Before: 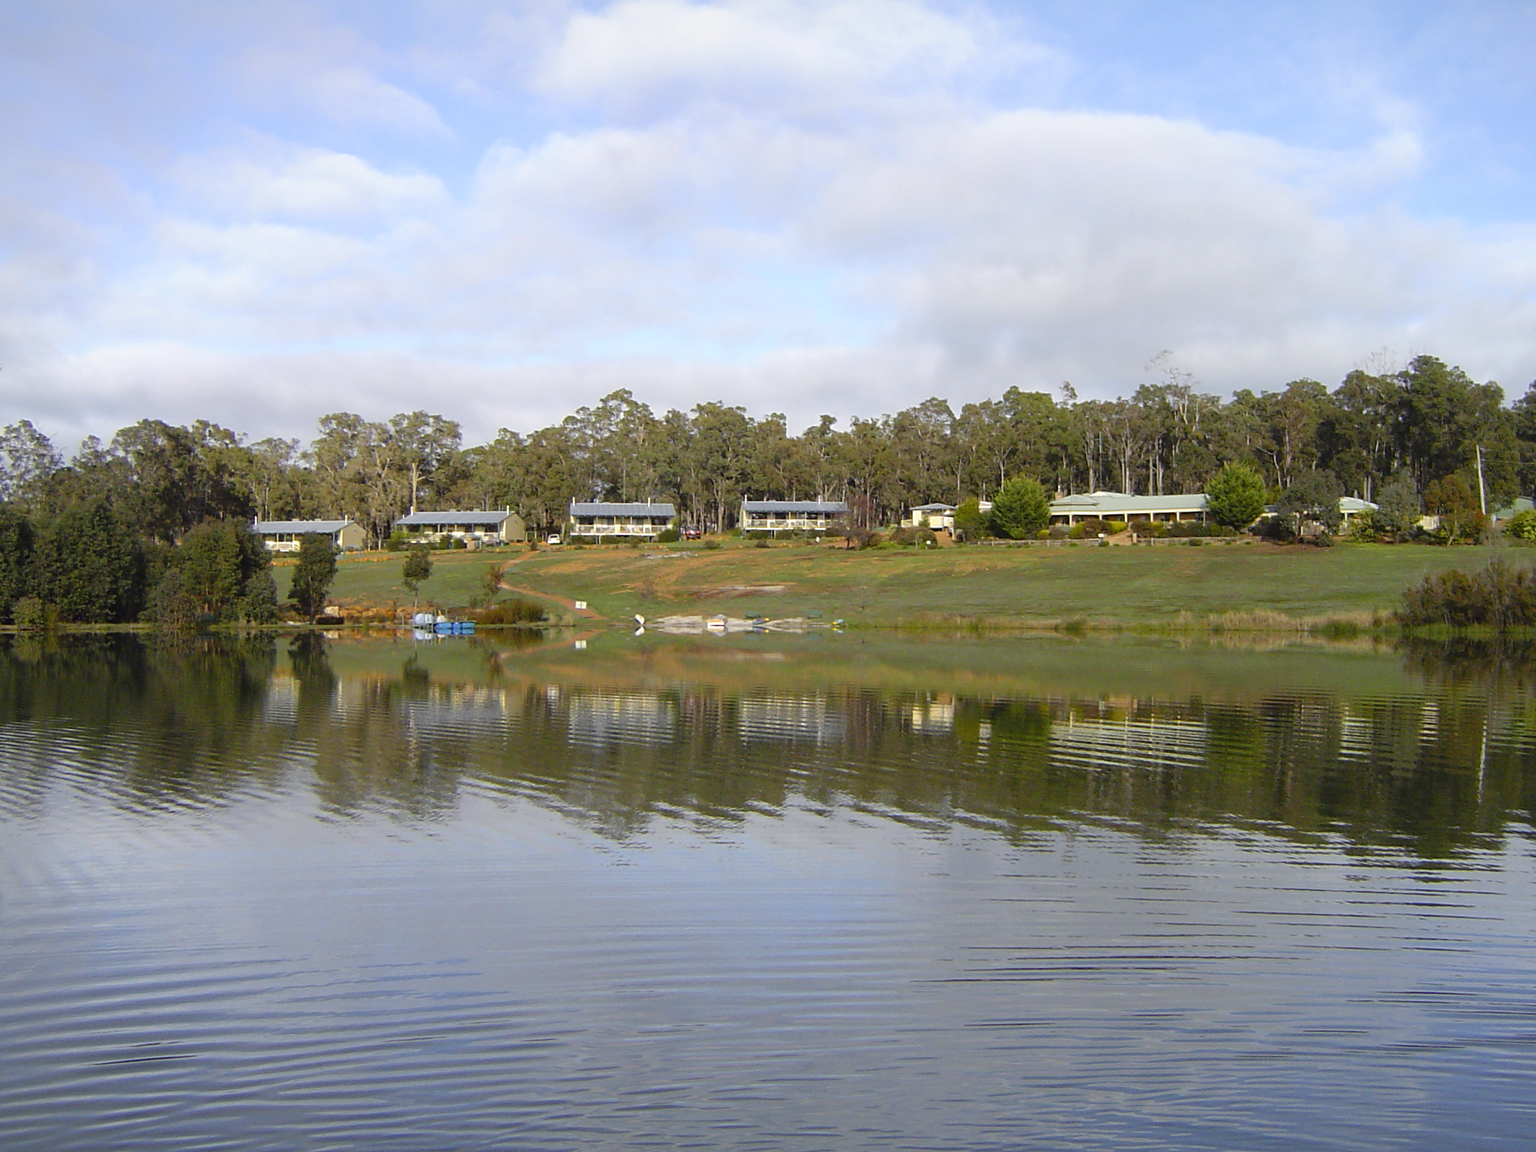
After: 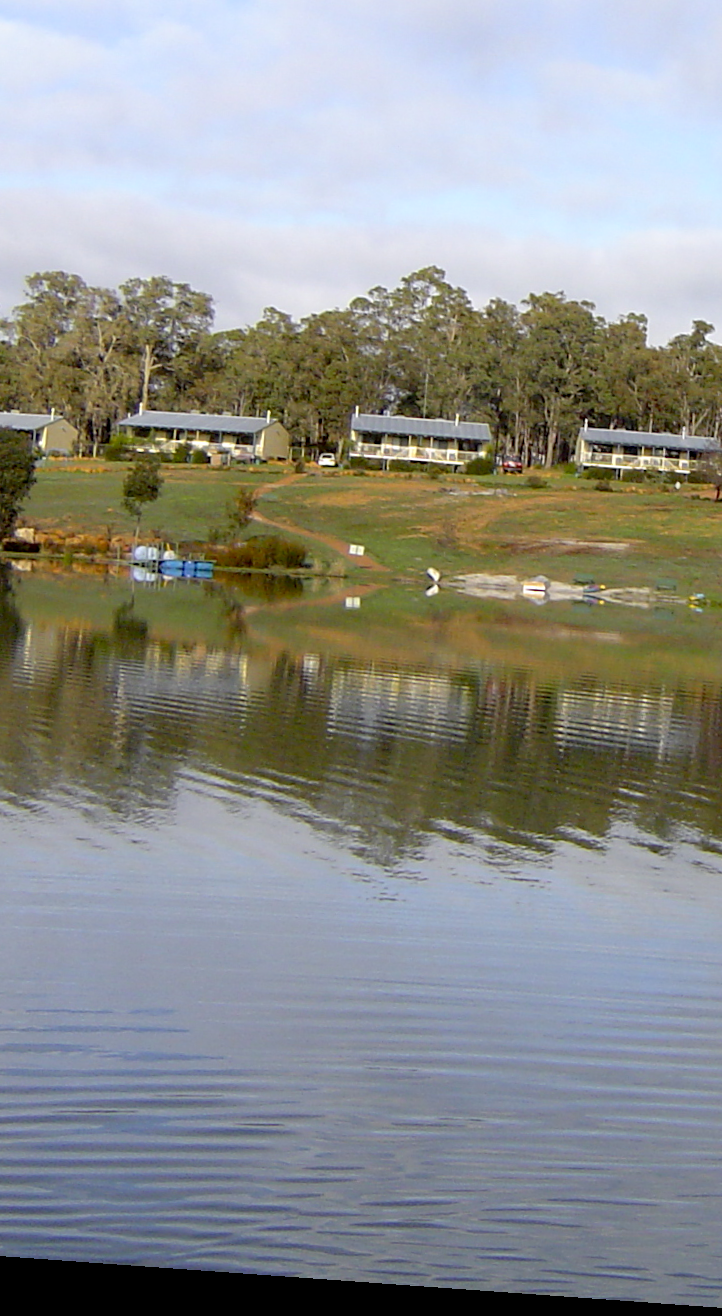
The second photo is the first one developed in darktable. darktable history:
crop and rotate: left 21.77%, top 18.528%, right 44.676%, bottom 2.997%
rotate and perspective: rotation 4.1°, automatic cropping off
exposure: black level correction 0.011, compensate highlight preservation false
